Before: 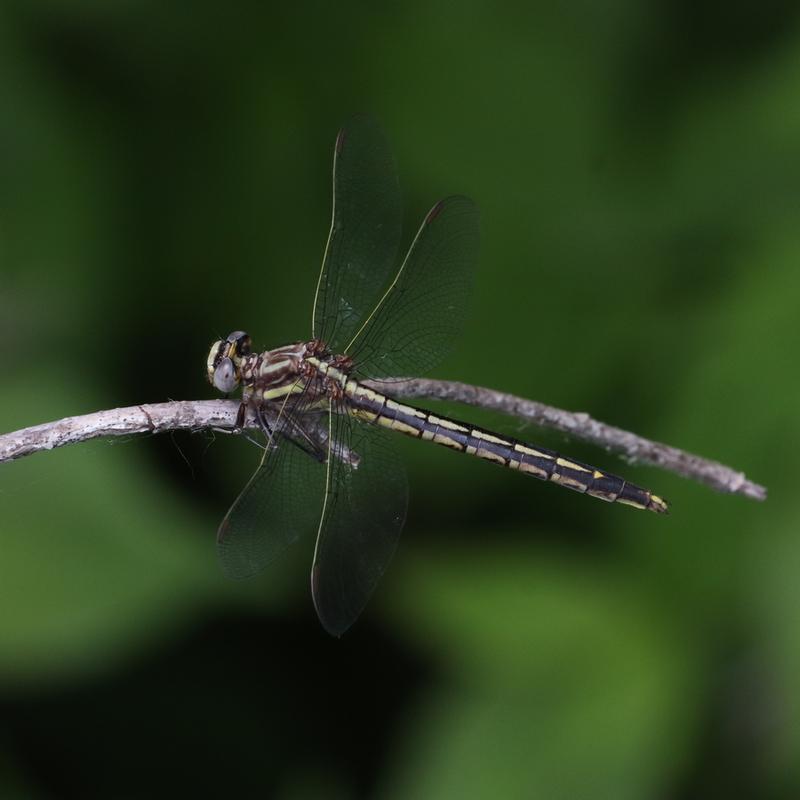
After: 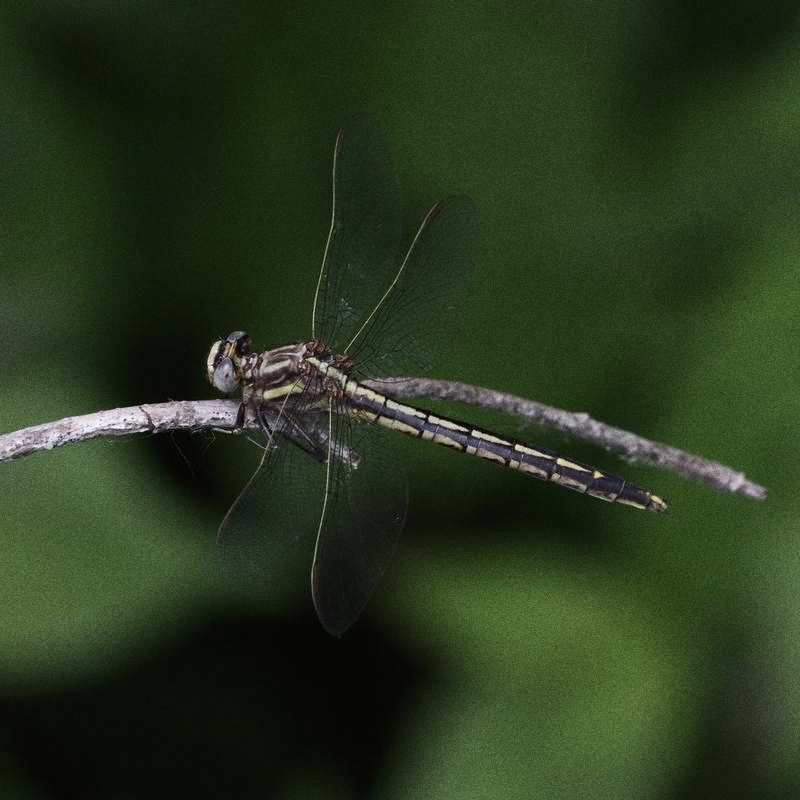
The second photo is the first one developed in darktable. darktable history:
contrast brightness saturation: contrast 0.11, saturation -0.17
grain: coarseness 0.09 ISO, strength 40%
